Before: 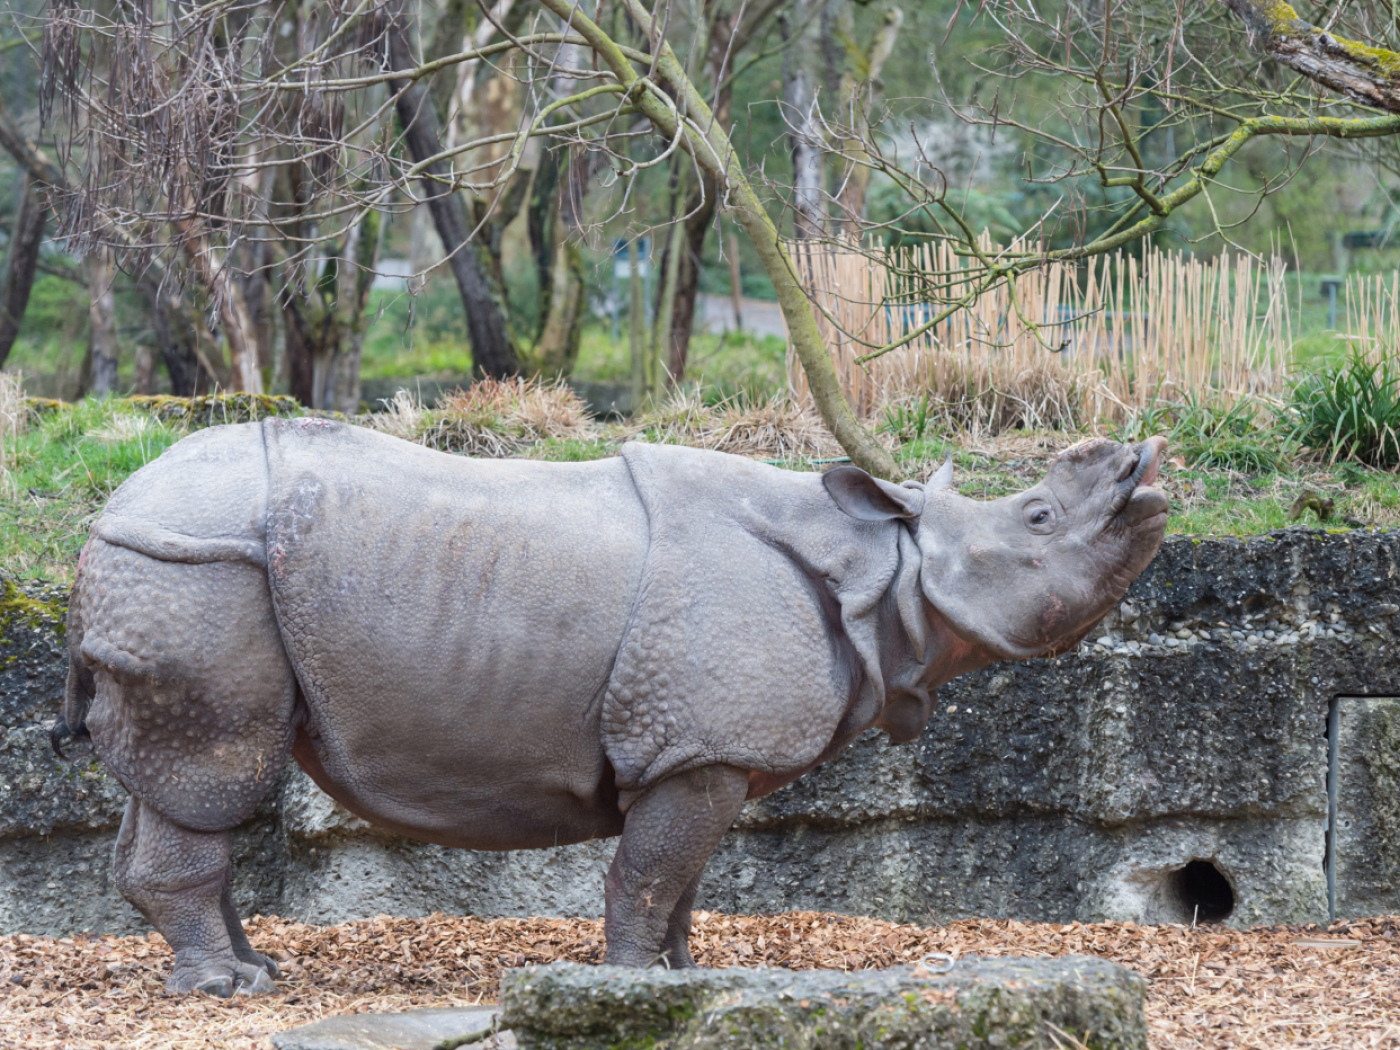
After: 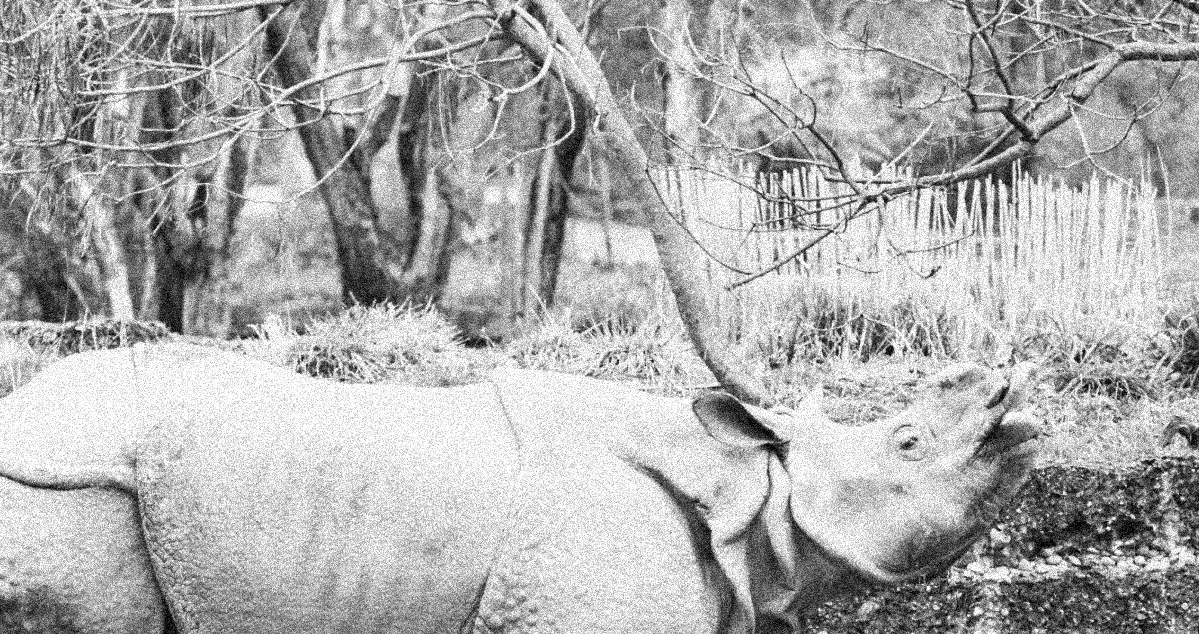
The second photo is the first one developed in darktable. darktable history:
color contrast: green-magenta contrast 0.8, blue-yellow contrast 1.1, unbound 0
crop and rotate: left 9.345%, top 7.22%, right 4.982%, bottom 32.331%
grain: coarseness 3.75 ISO, strength 100%, mid-tones bias 0%
color calibration: output gray [0.246, 0.254, 0.501, 0], gray › normalize channels true, illuminant same as pipeline (D50), adaptation XYZ, x 0.346, y 0.359, gamut compression 0
shadows and highlights: shadows 49, highlights -41, soften with gaussian
color balance rgb: linear chroma grading › shadows -8%, linear chroma grading › global chroma 10%, perceptual saturation grading › global saturation 2%, perceptual saturation grading › highlights -2%, perceptual saturation grading › mid-tones 4%, perceptual saturation grading › shadows 8%, perceptual brilliance grading › global brilliance 2%, perceptual brilliance grading › highlights -4%, global vibrance 16%, saturation formula JzAzBz (2021)
base curve: curves: ch0 [(0, 0) (0.007, 0.004) (0.027, 0.03) (0.046, 0.07) (0.207, 0.54) (0.442, 0.872) (0.673, 0.972) (1, 1)], preserve colors none
